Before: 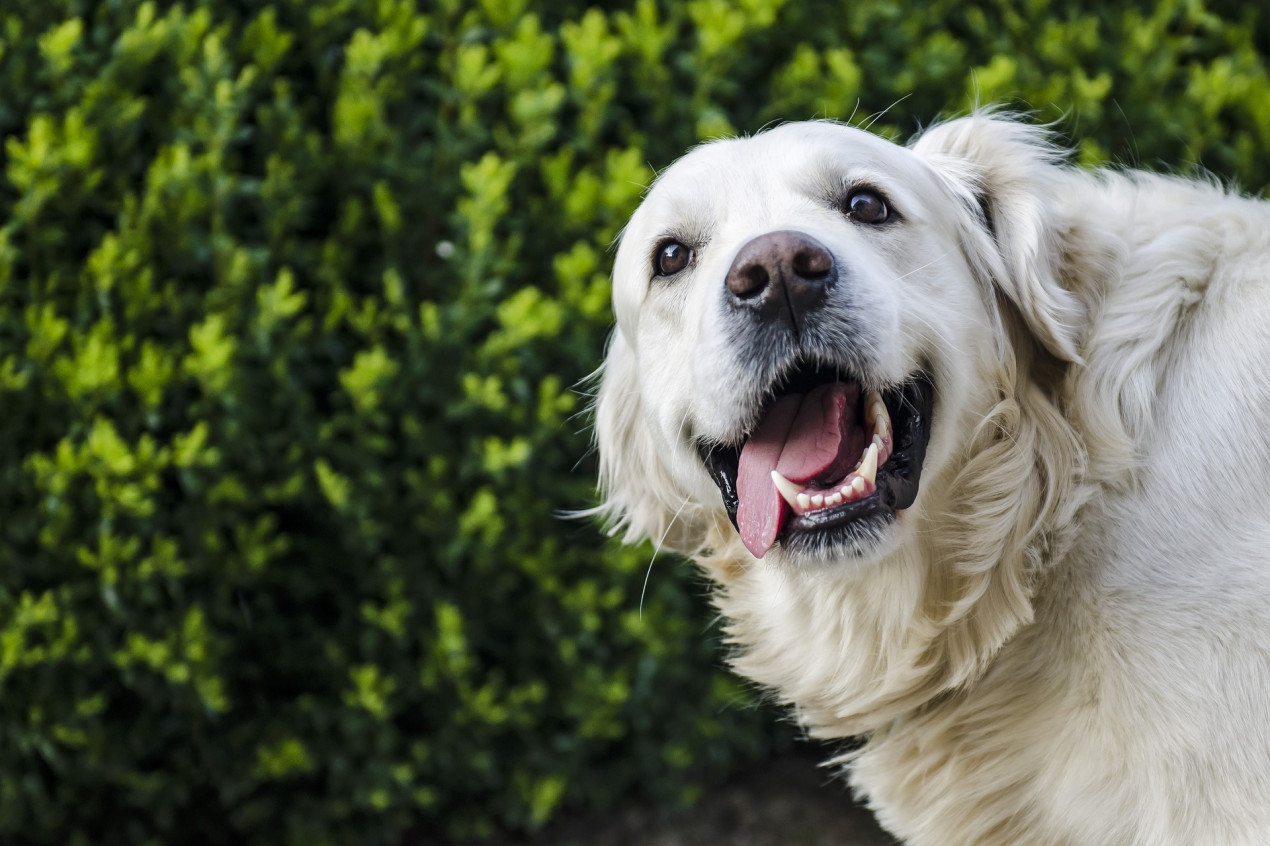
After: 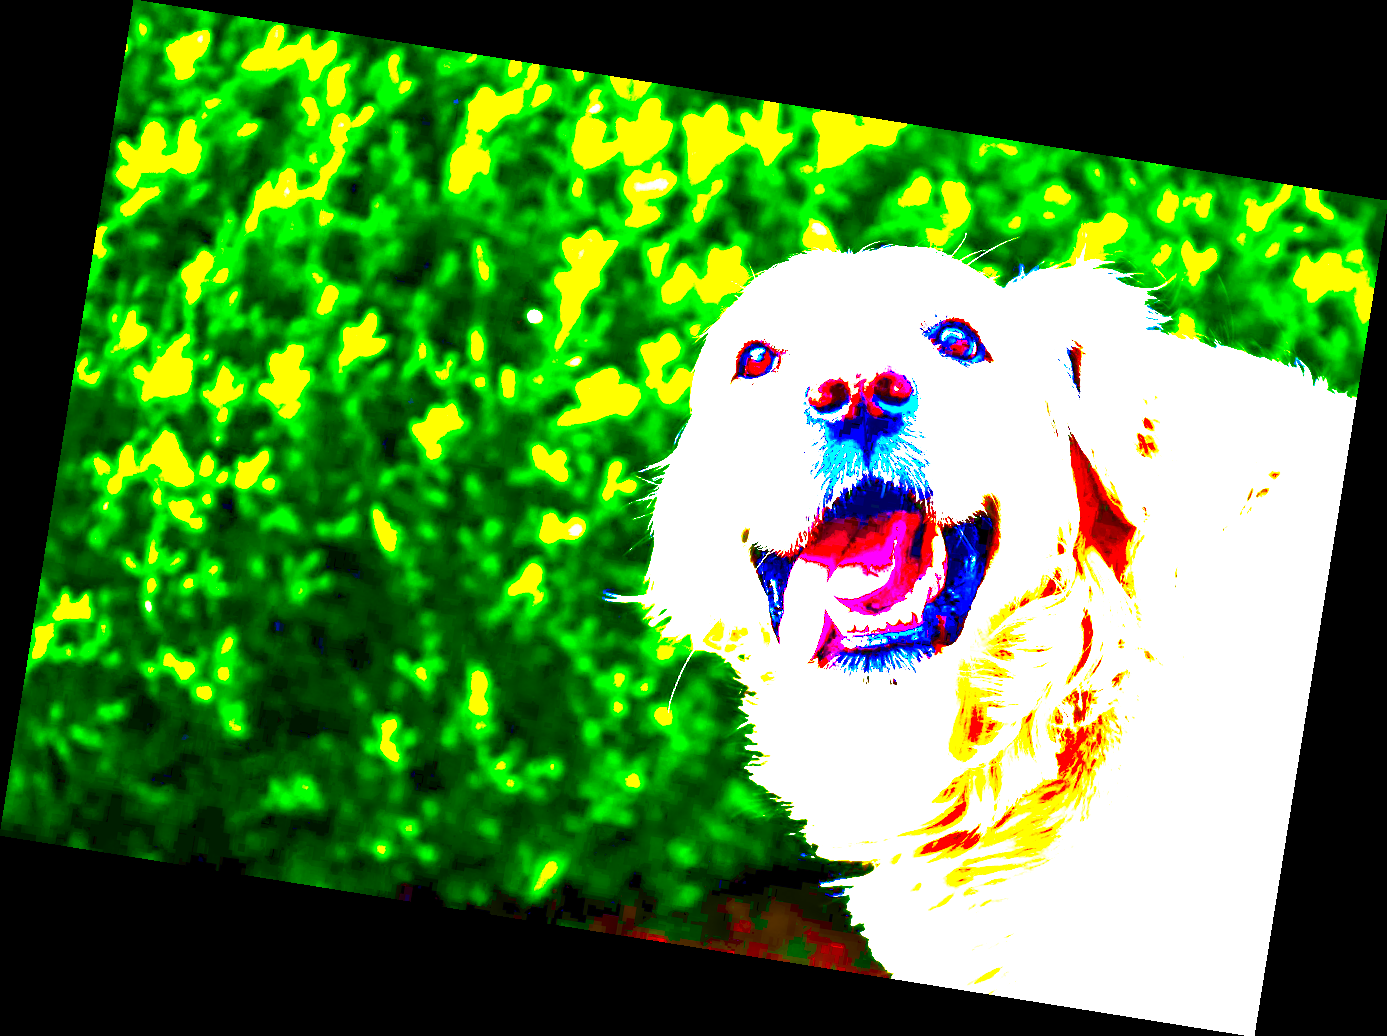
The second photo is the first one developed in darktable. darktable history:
local contrast: mode bilateral grid, contrast 20, coarseness 50, detail 120%, midtone range 0.2
velvia: on, module defaults
exposure: black level correction 0.1, exposure 3 EV, compensate highlight preservation false
rotate and perspective: rotation 9.12°, automatic cropping off
